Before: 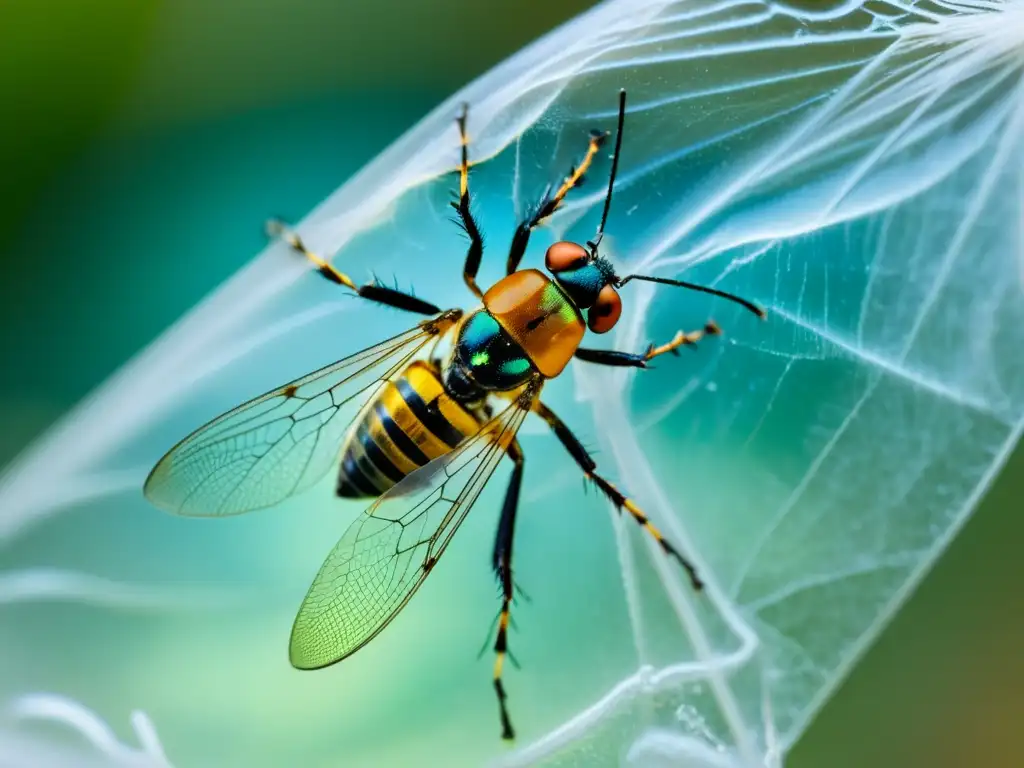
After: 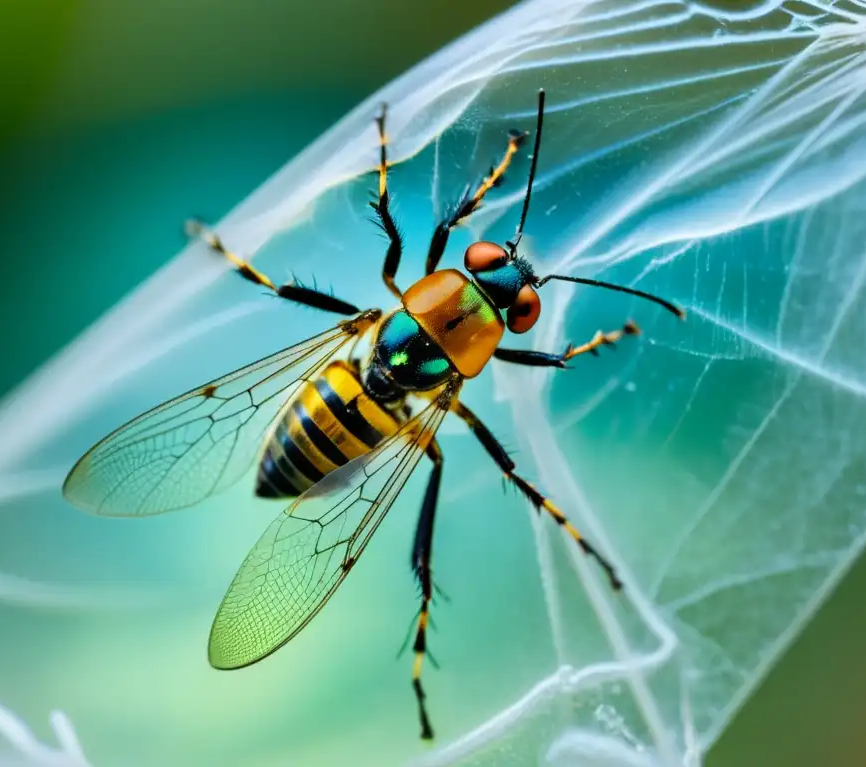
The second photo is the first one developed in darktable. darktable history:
crop: left 7.964%, right 7.374%
